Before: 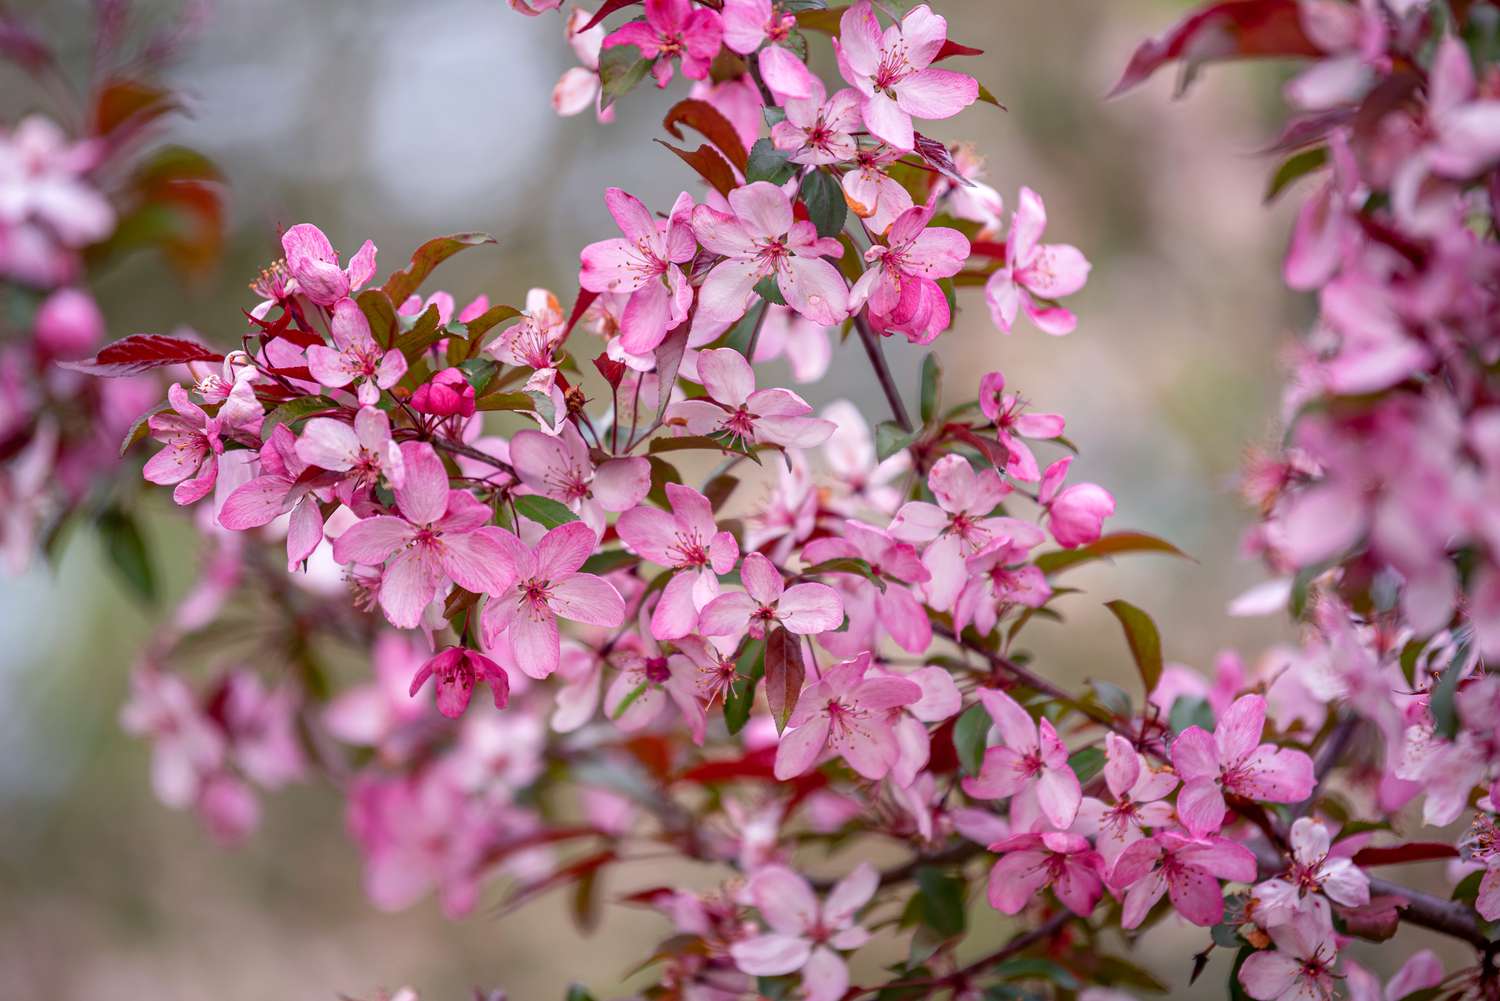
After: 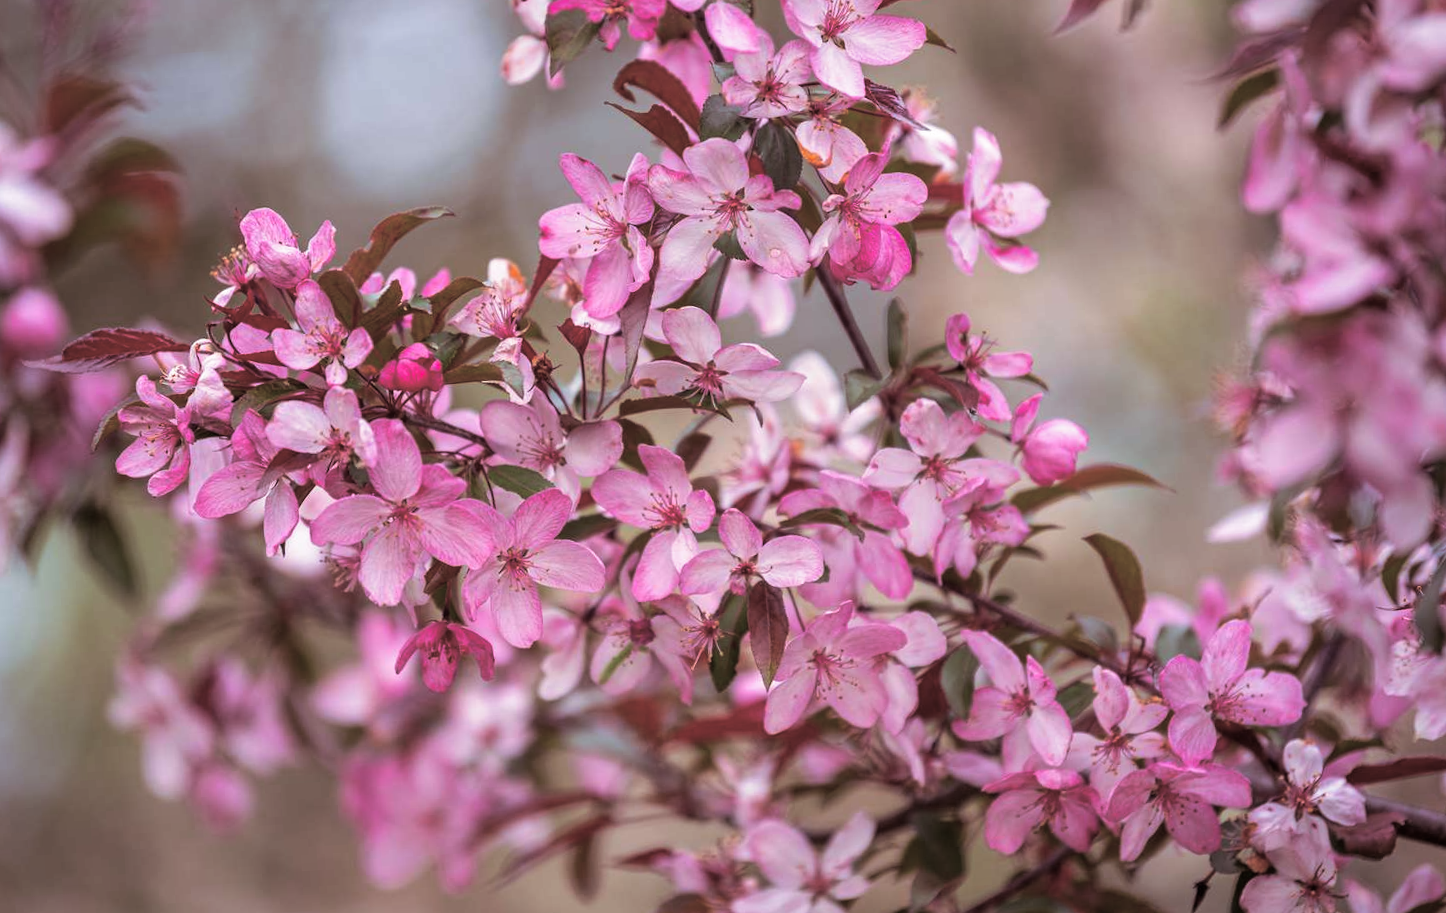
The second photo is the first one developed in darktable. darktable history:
shadows and highlights: low approximation 0.01, soften with gaussian
rotate and perspective: rotation -3.52°, crop left 0.036, crop right 0.964, crop top 0.081, crop bottom 0.919
split-toning: shadows › saturation 0.24, highlights › hue 54°, highlights › saturation 0.24
